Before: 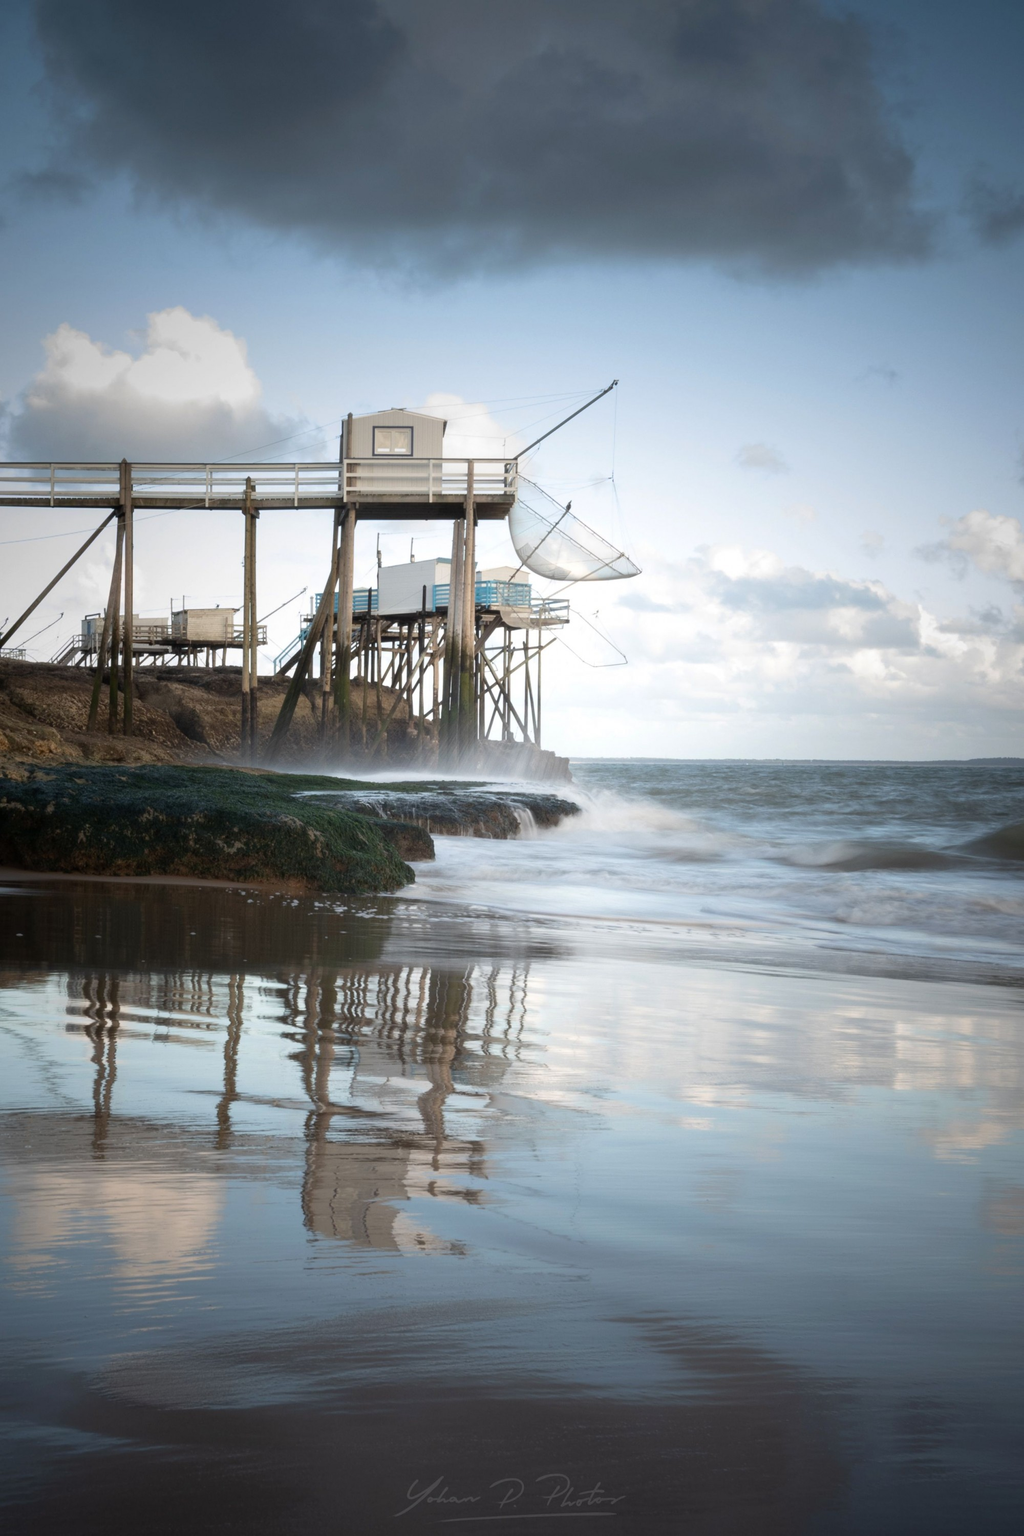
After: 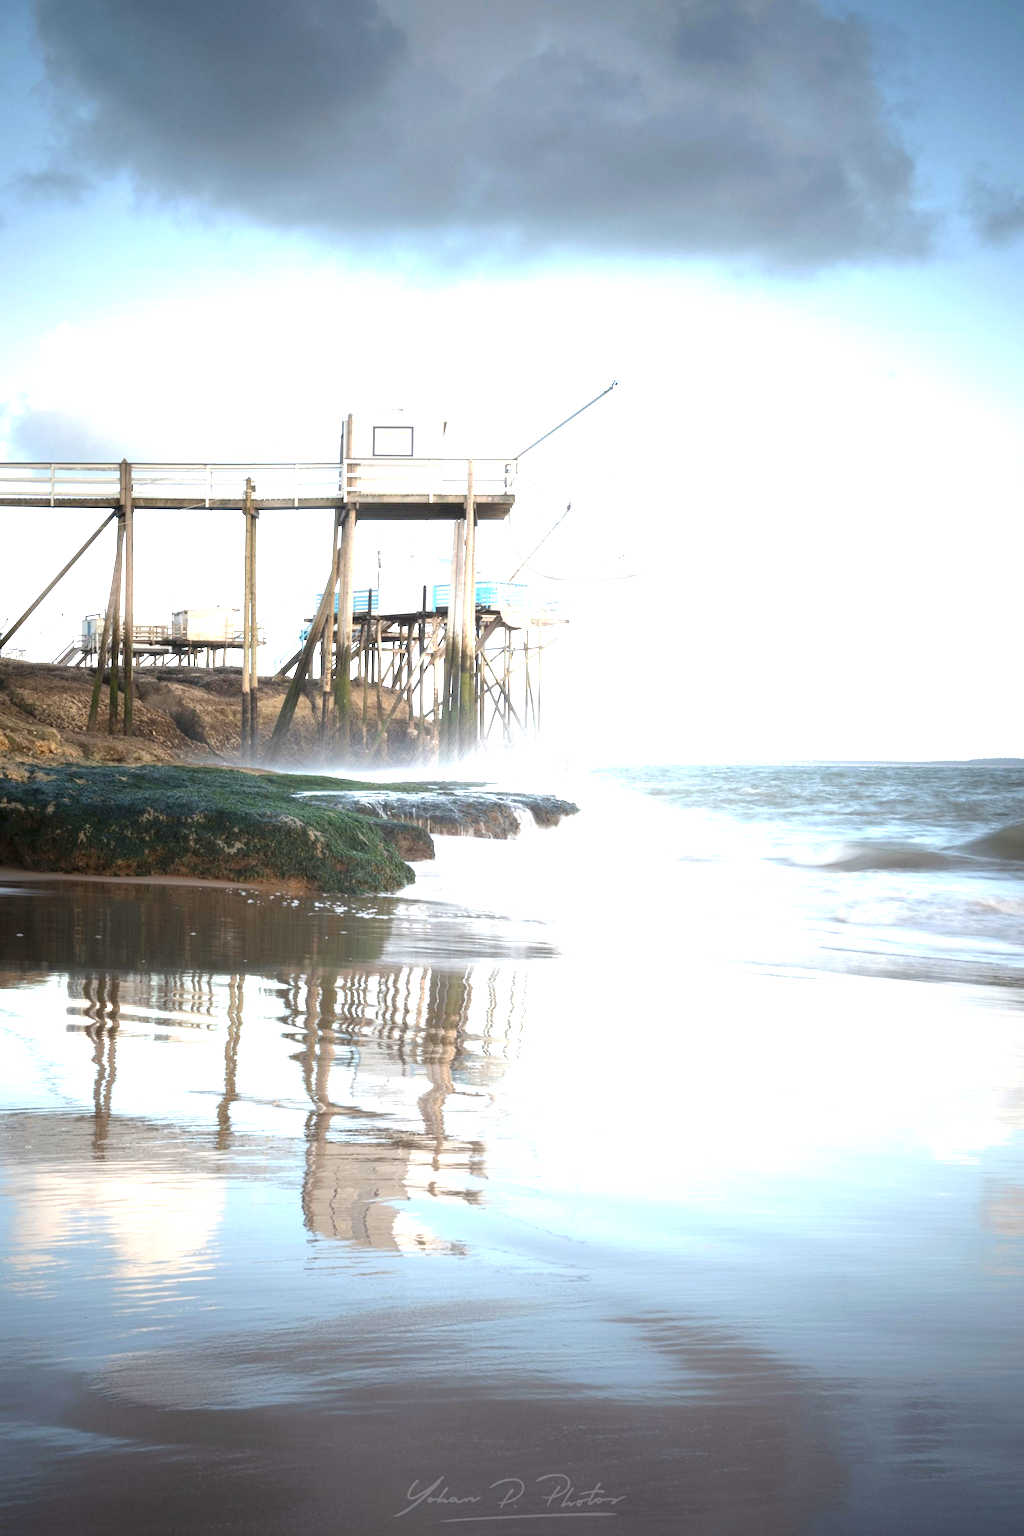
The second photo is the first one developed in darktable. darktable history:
exposure: black level correction 0, exposure 1.7 EV, compensate exposure bias true, compensate highlight preservation false
contrast equalizer: y [[0.5, 0.5, 0.468, 0.5, 0.5, 0.5], [0.5 ×6], [0.5 ×6], [0 ×6], [0 ×6]]
